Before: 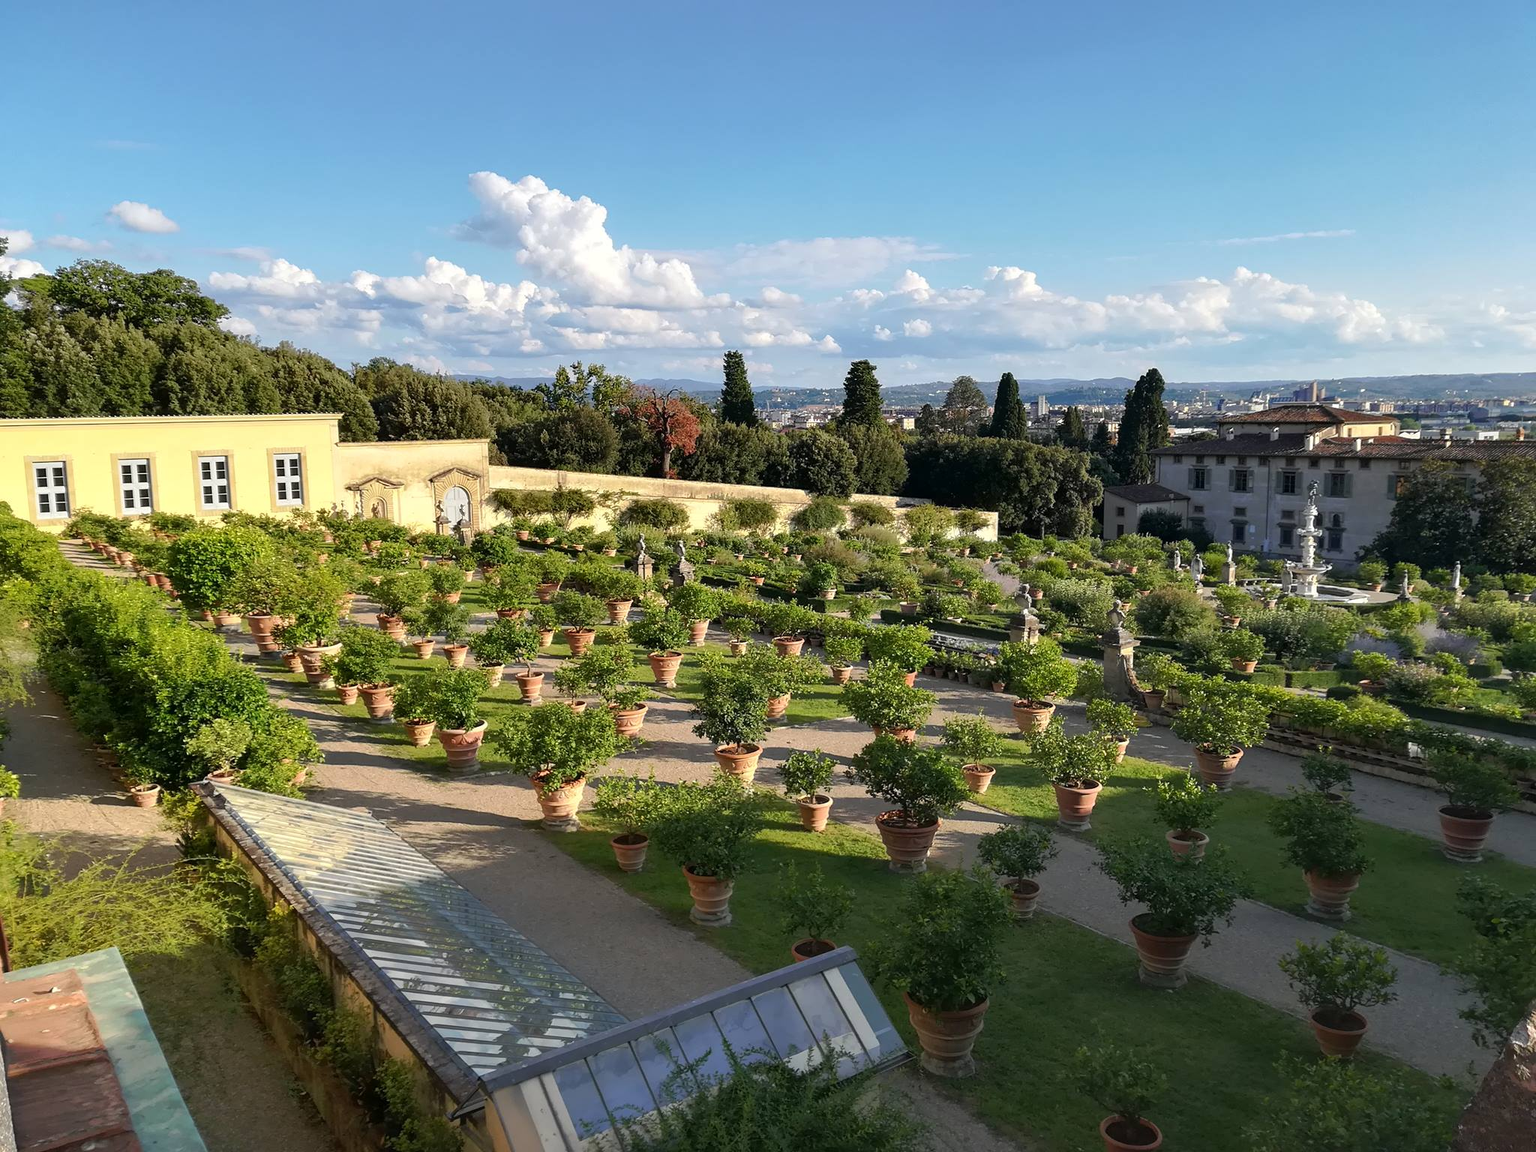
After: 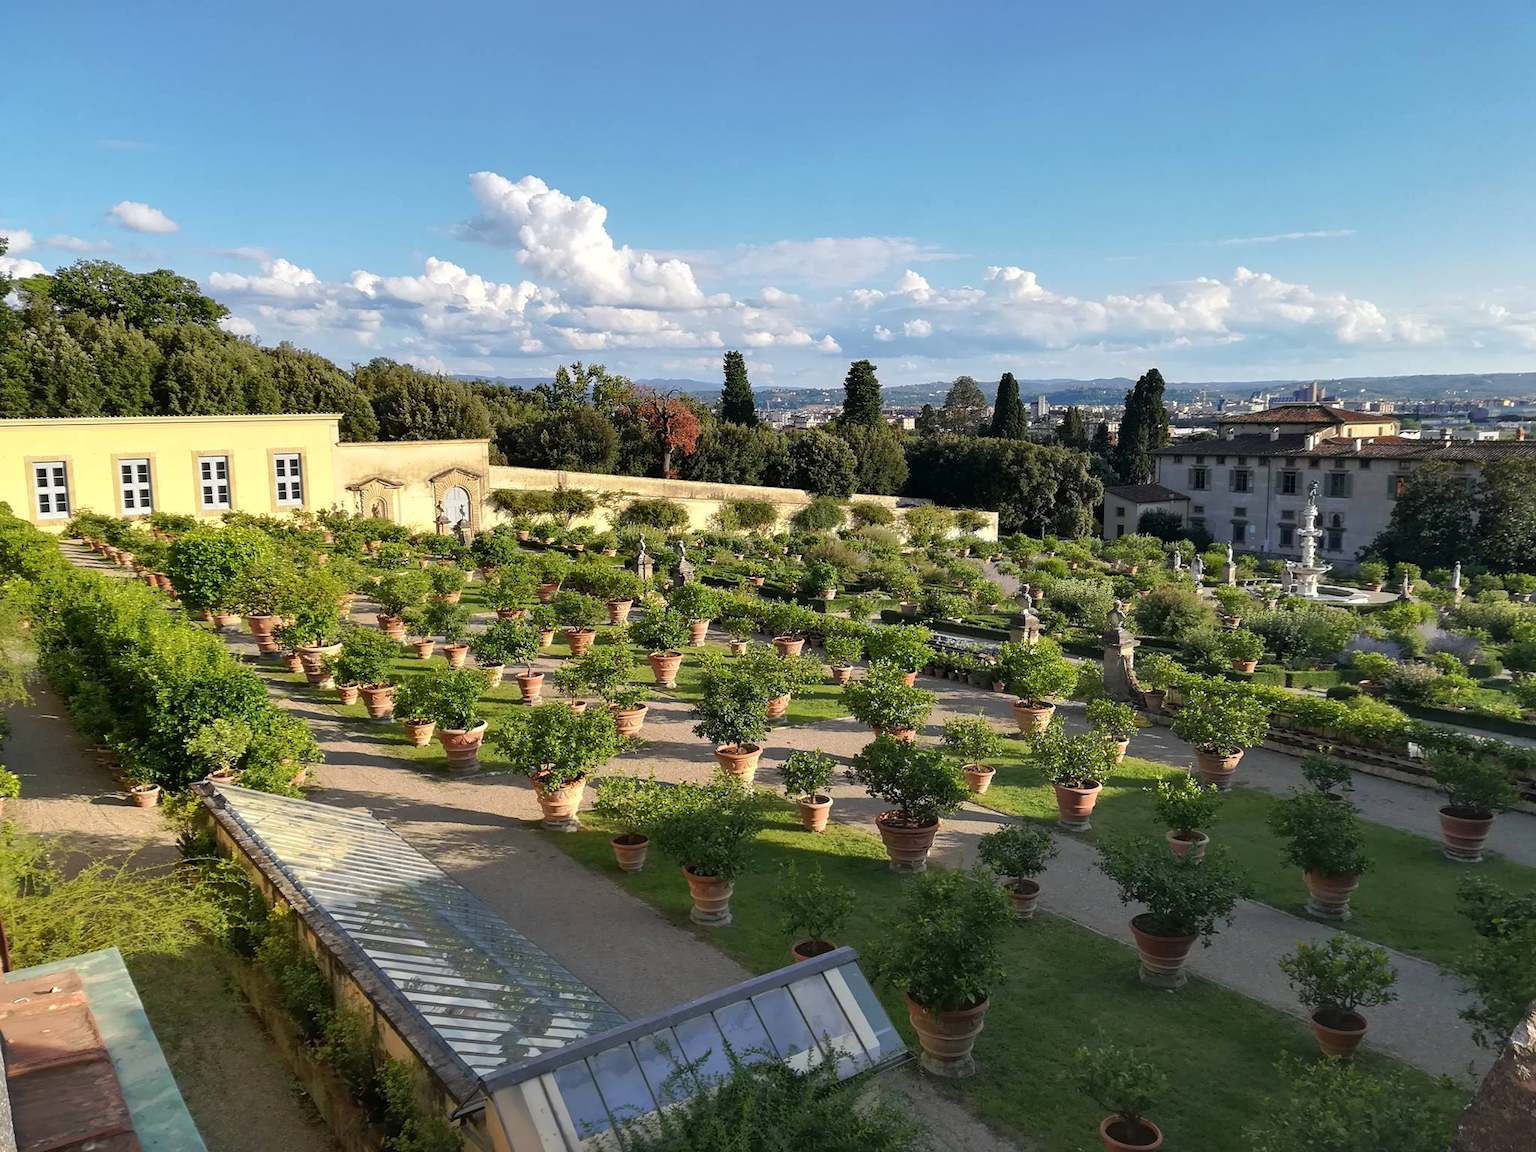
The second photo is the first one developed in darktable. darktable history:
shadows and highlights: shadows 36.48, highlights -27.52, soften with gaussian
